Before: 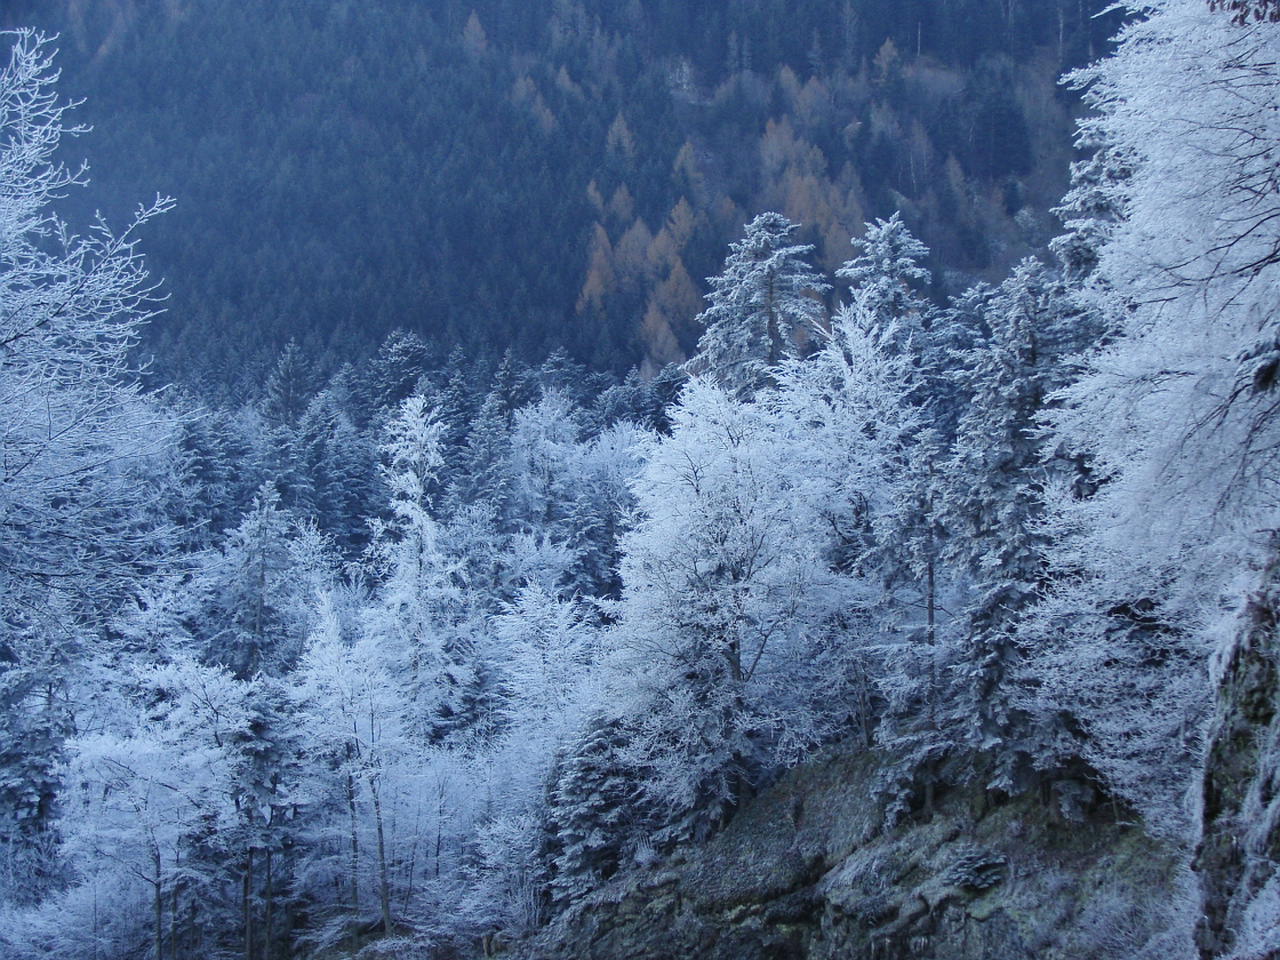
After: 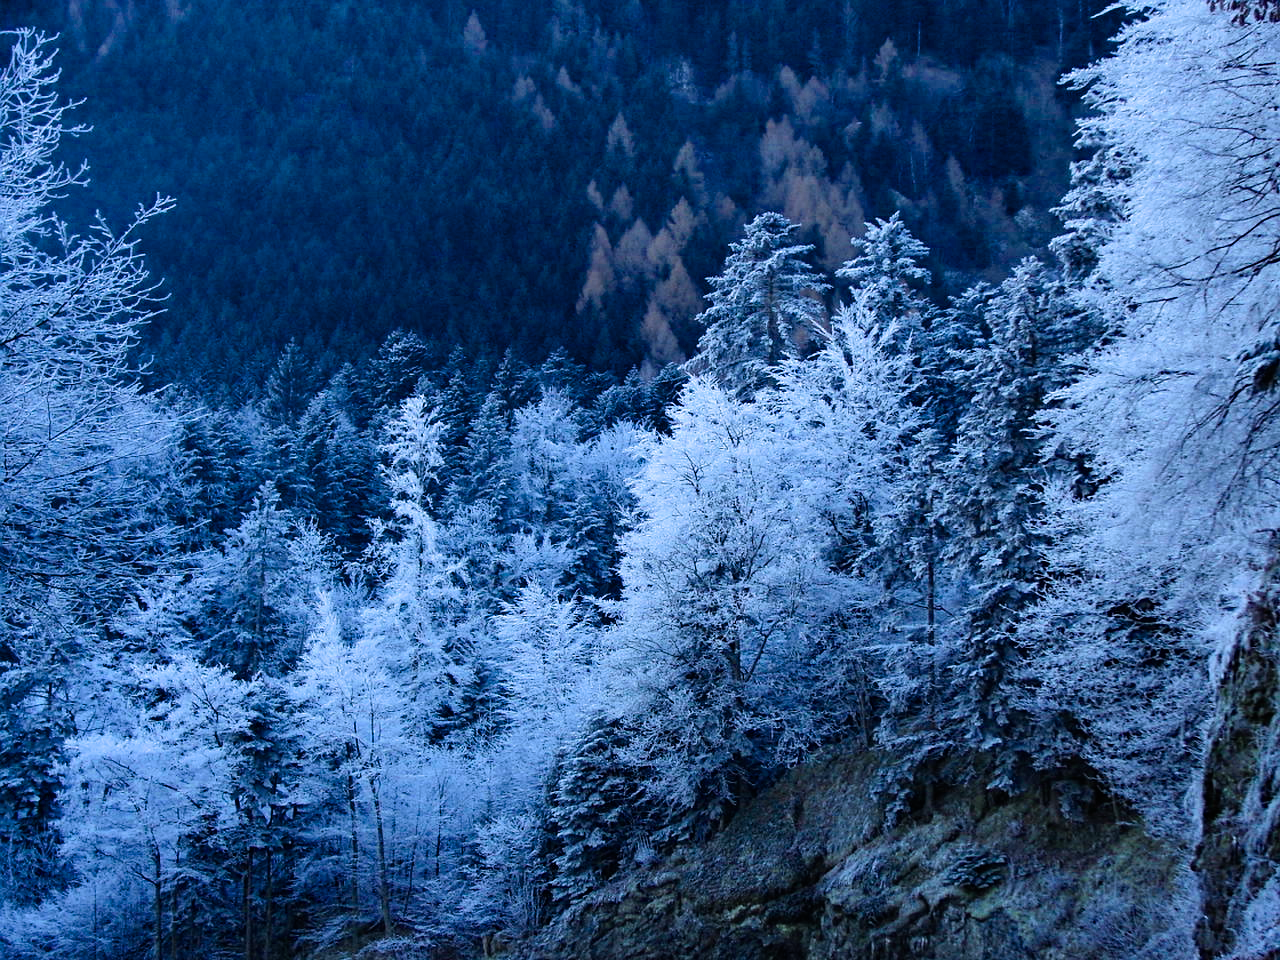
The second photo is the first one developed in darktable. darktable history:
filmic rgb: black relative exposure -8.03 EV, white relative exposure 2.46 EV, hardness 6.35
color balance rgb: highlights gain › luminance 16.468%, highlights gain › chroma 2.958%, highlights gain › hue 257.09°, perceptual saturation grading › global saturation 30.942%, global vibrance 16.335%, saturation formula JzAzBz (2021)
